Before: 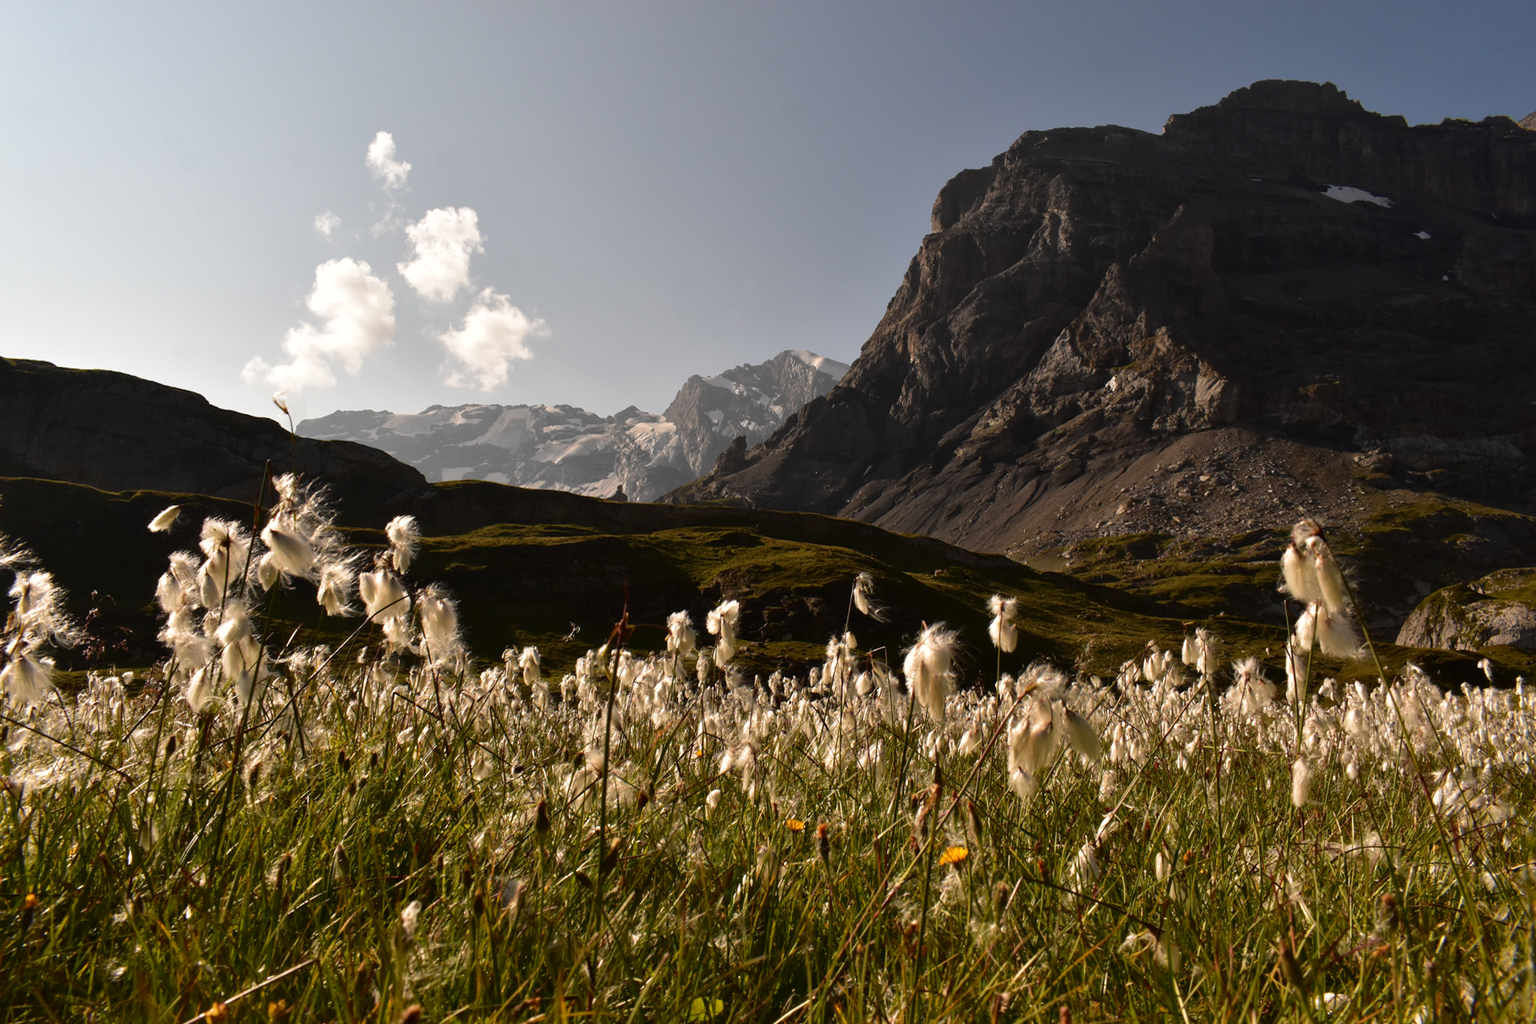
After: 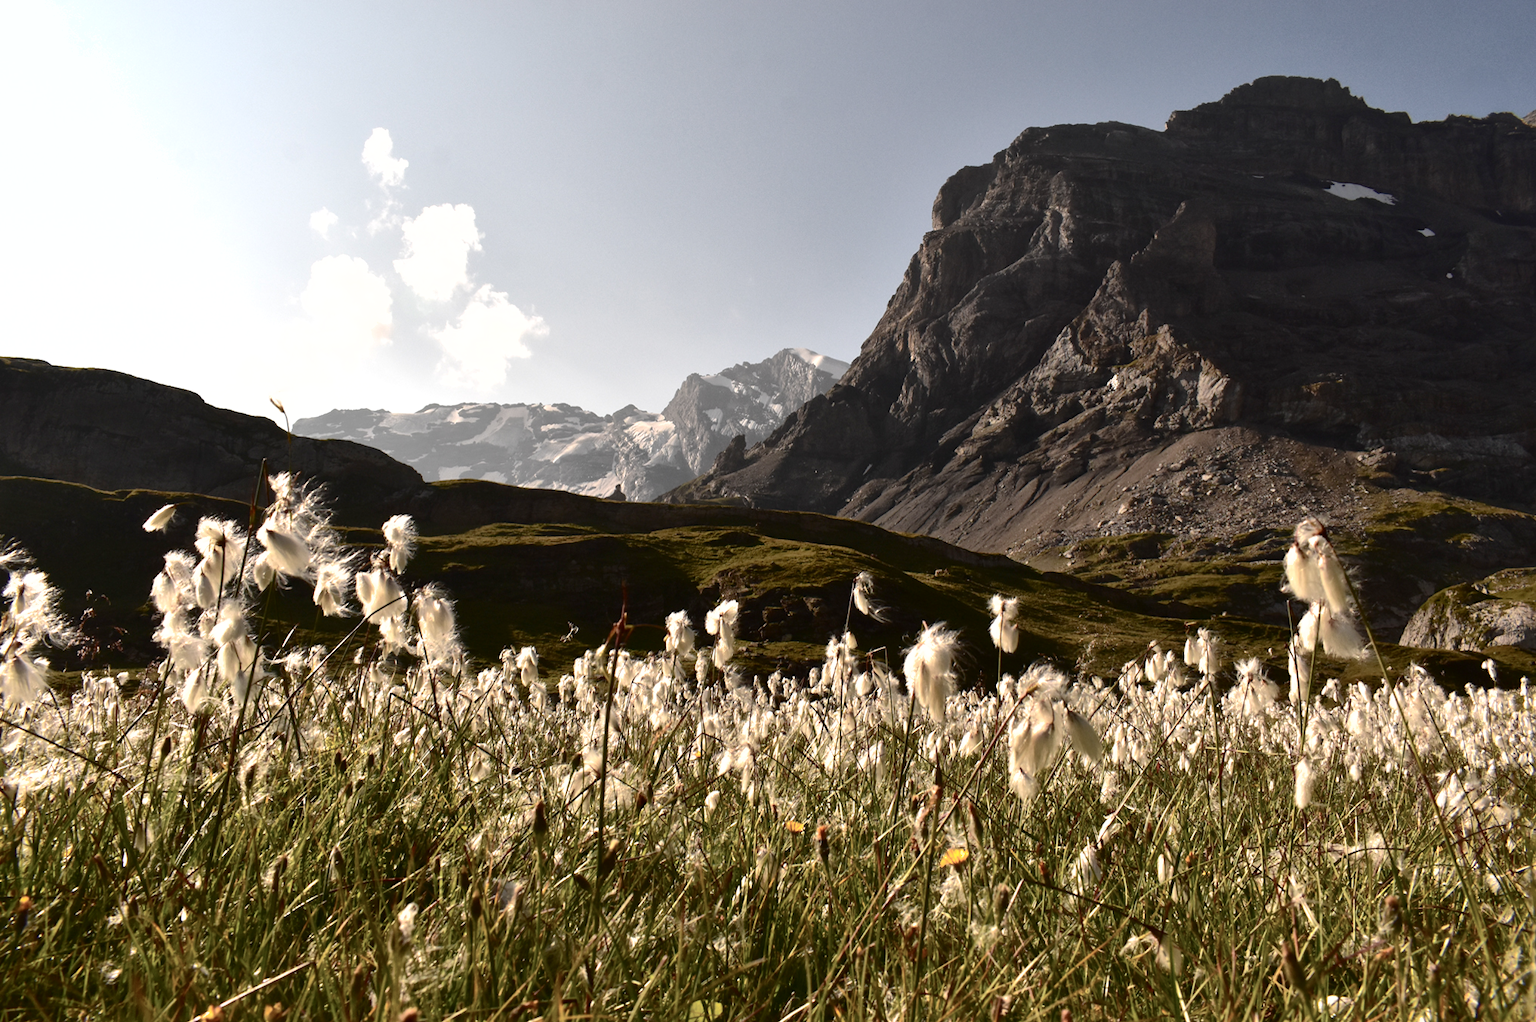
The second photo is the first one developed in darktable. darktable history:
exposure: exposure 0.657 EV, compensate highlight preservation false
shadows and highlights: on, module defaults
contrast brightness saturation: contrast 0.25, saturation -0.31
crop: left 0.434%, top 0.485%, right 0.244%, bottom 0.386%
